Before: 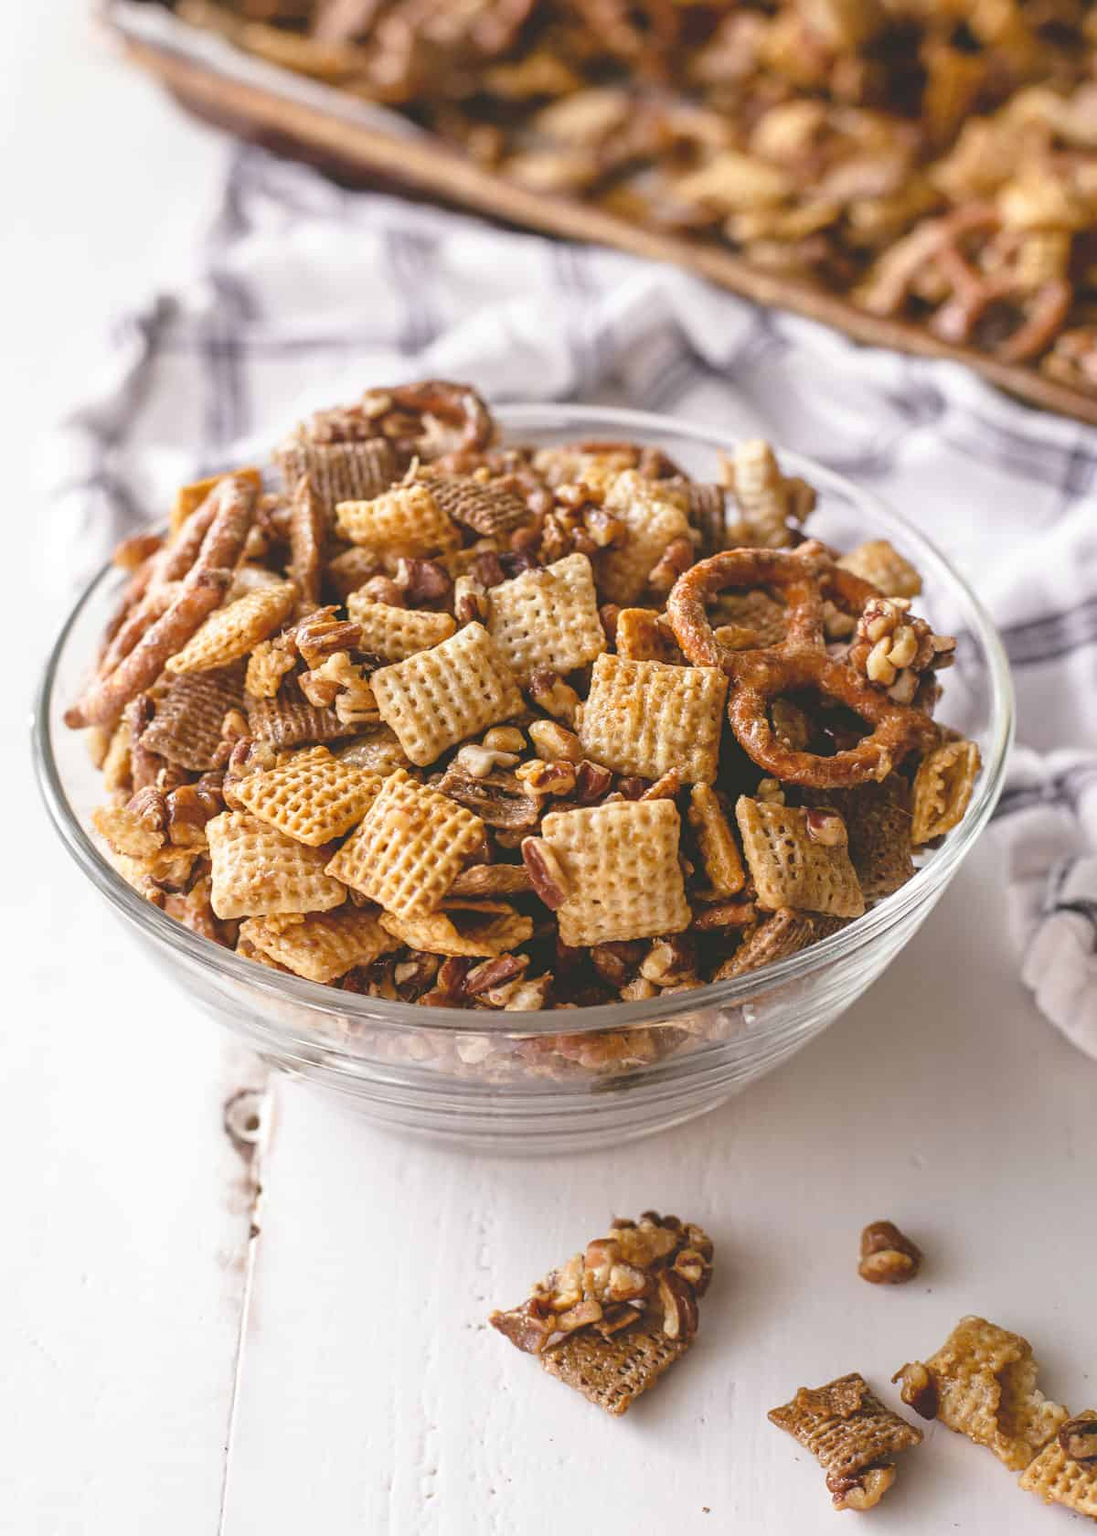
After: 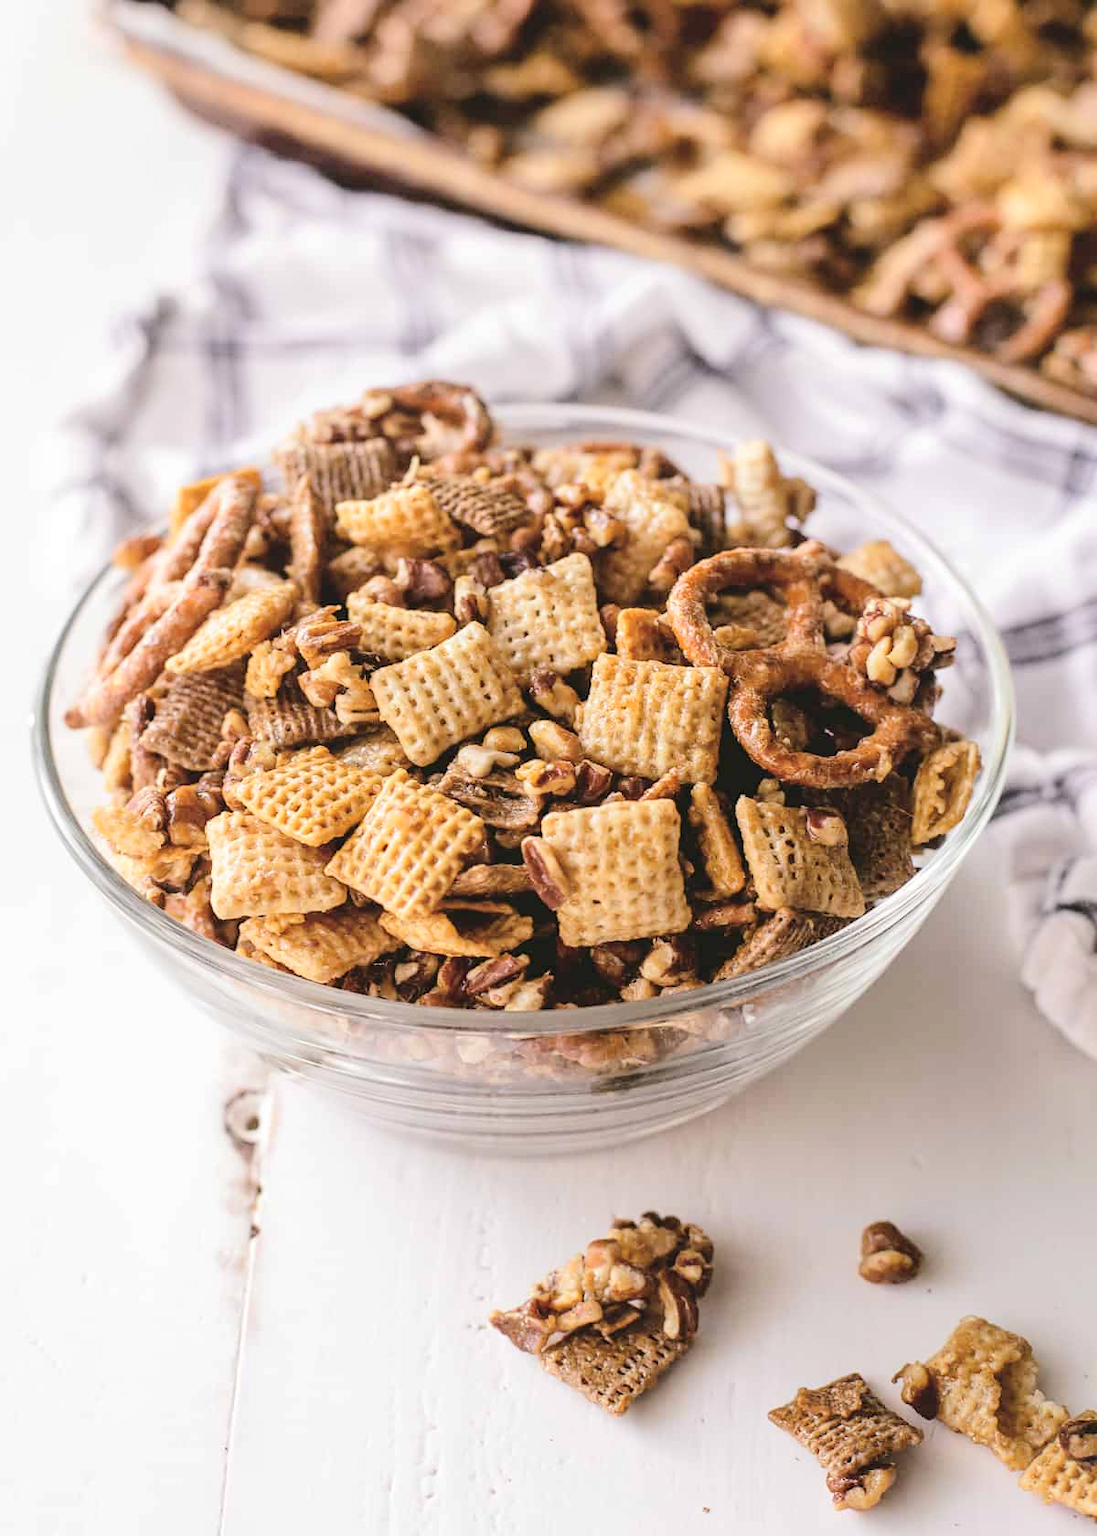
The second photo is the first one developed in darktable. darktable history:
tone curve: curves: ch0 [(0, 0) (0.003, 0.002) (0.011, 0.006) (0.025, 0.012) (0.044, 0.021) (0.069, 0.027) (0.1, 0.035) (0.136, 0.06) (0.177, 0.108) (0.224, 0.173) (0.277, 0.26) (0.335, 0.353) (0.399, 0.453) (0.468, 0.555) (0.543, 0.641) (0.623, 0.724) (0.709, 0.792) (0.801, 0.857) (0.898, 0.918) (1, 1)], color space Lab, independent channels, preserve colors none
